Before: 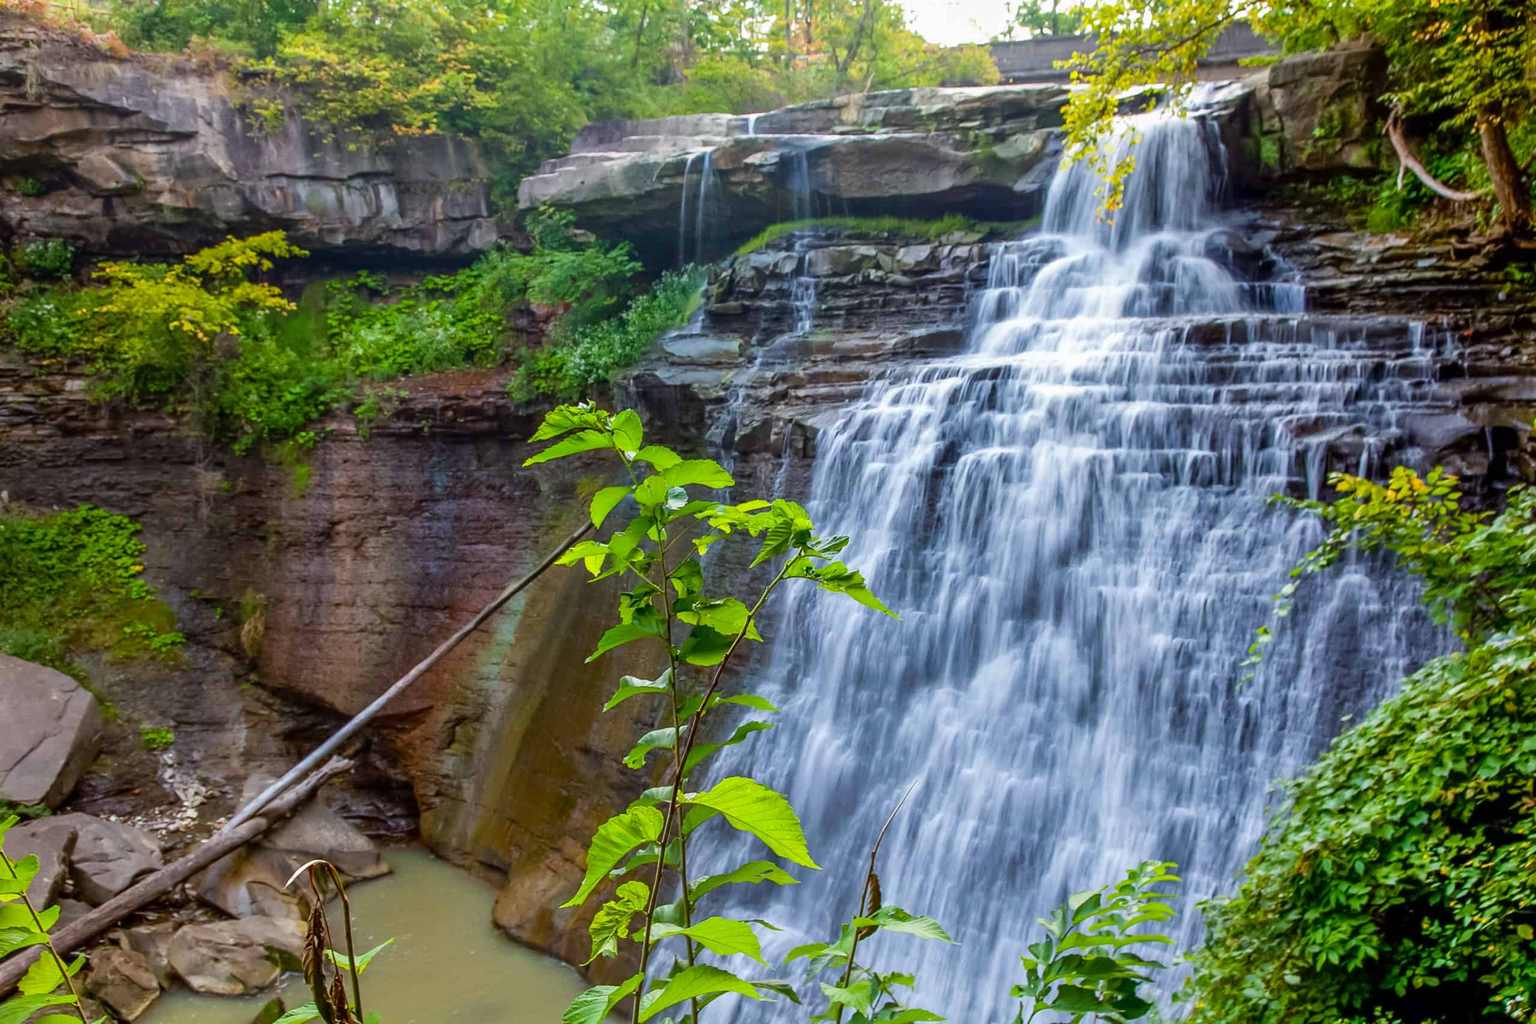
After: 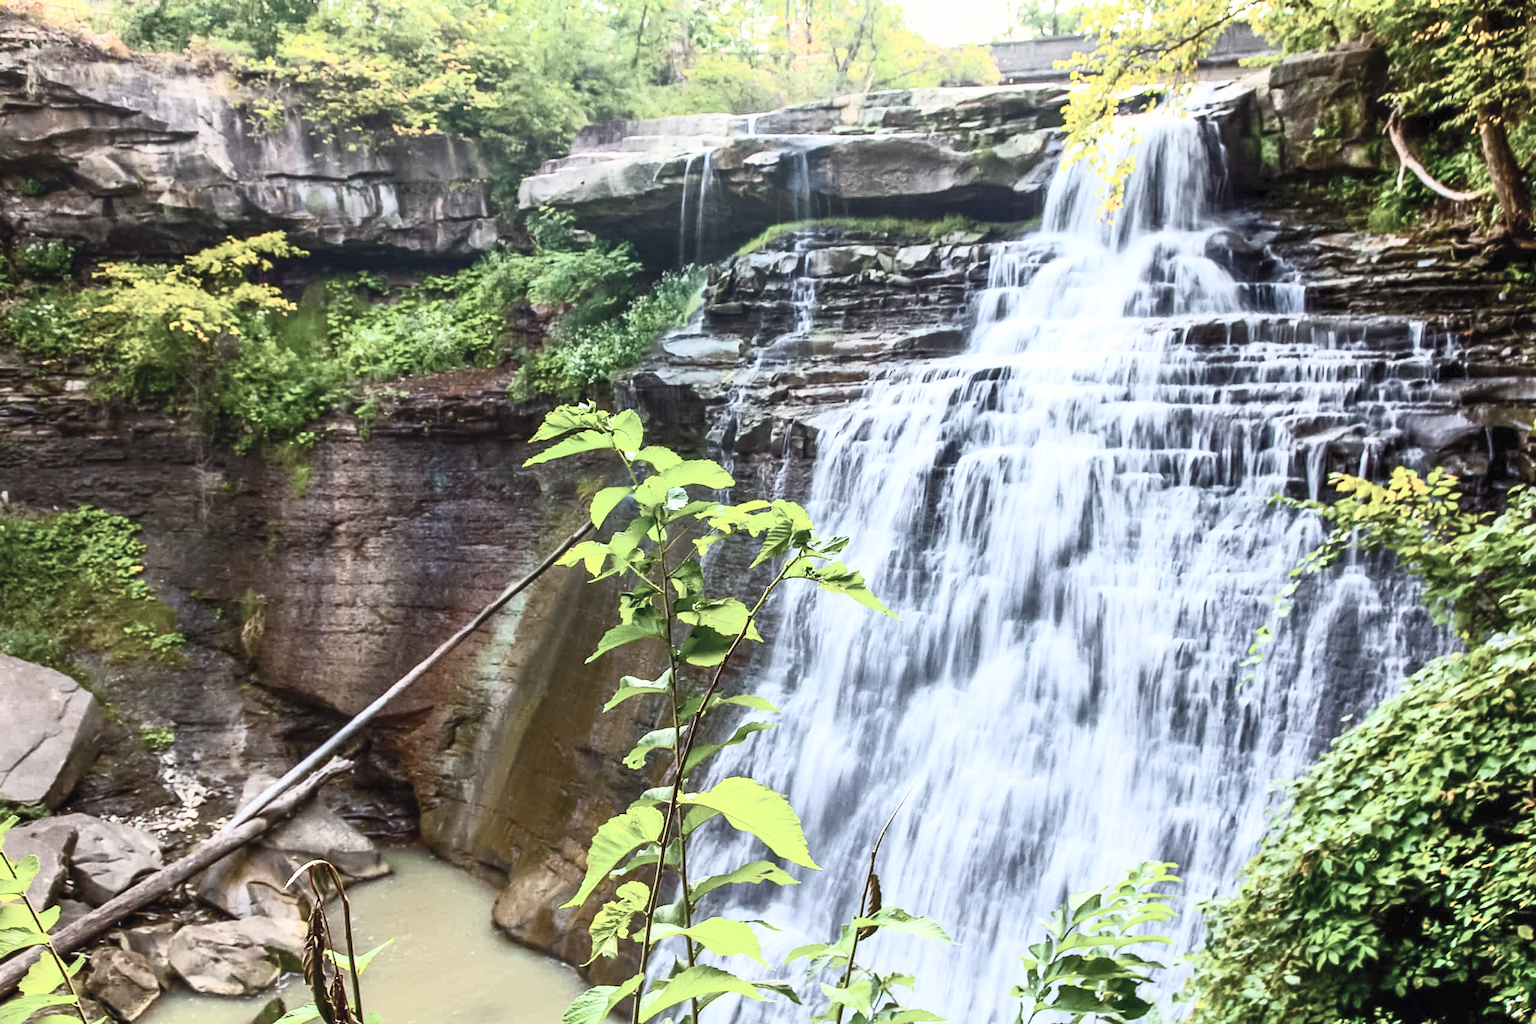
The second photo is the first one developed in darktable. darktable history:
color calibration: x 0.342, y 0.355, temperature 5152.04 K
contrast brightness saturation: contrast 0.575, brightness 0.571, saturation -0.345
